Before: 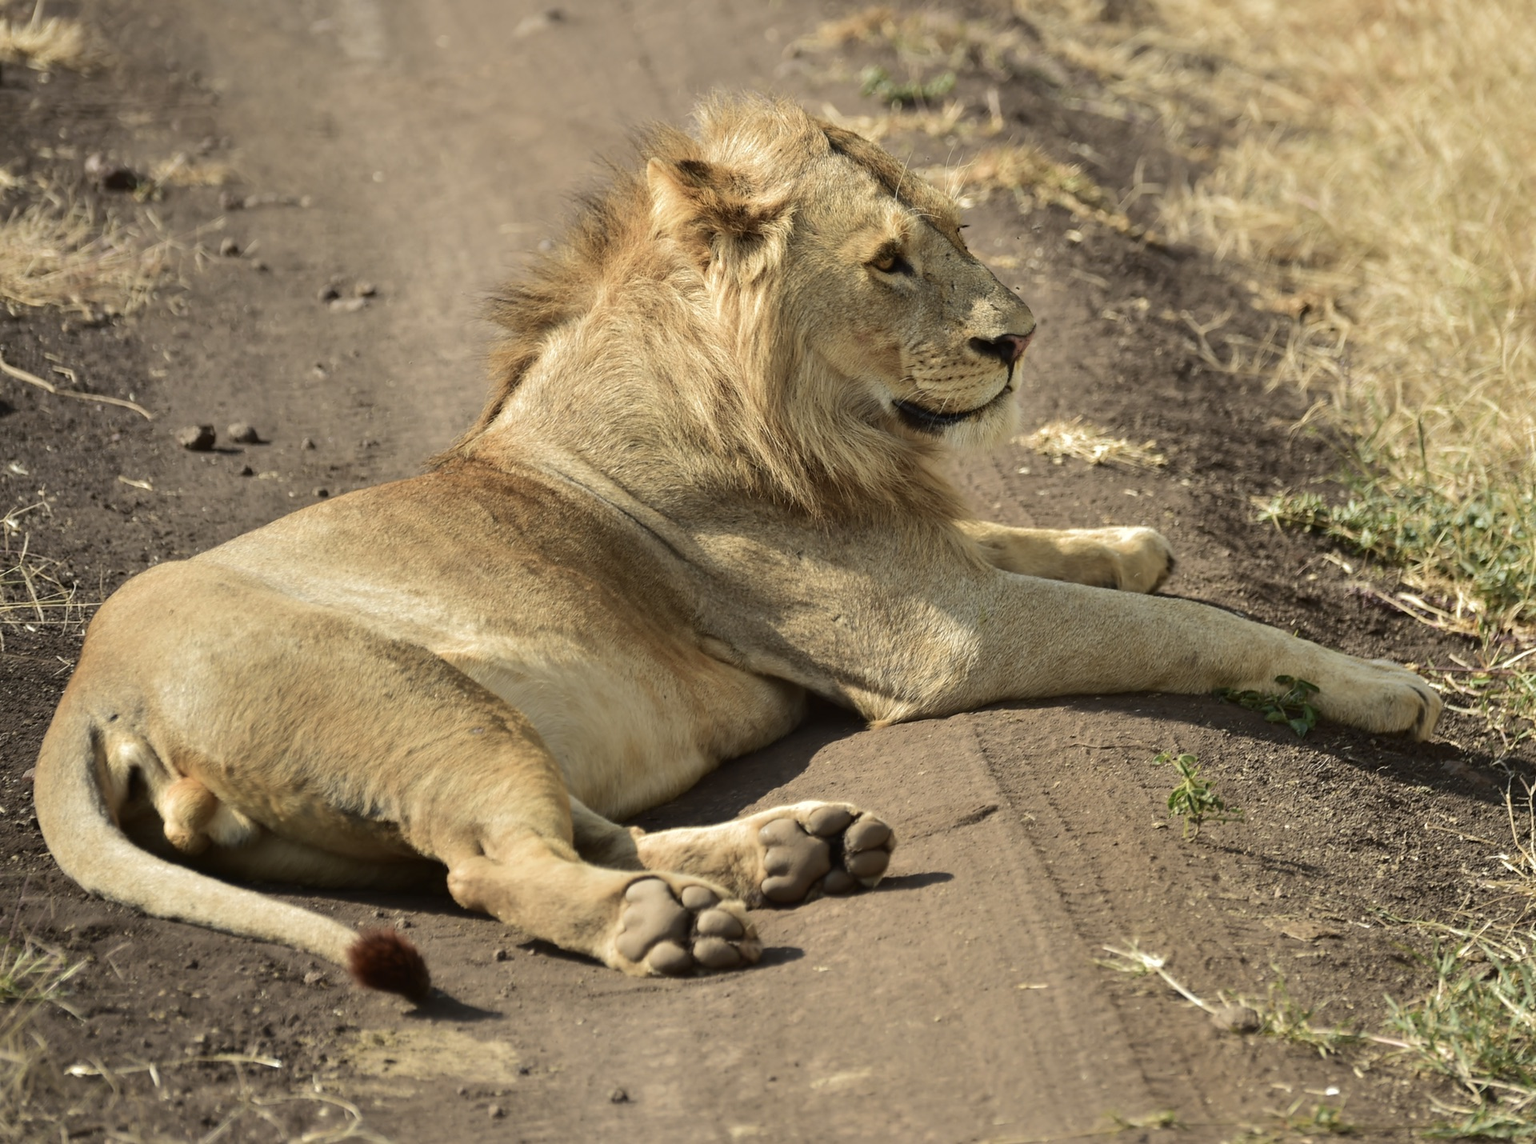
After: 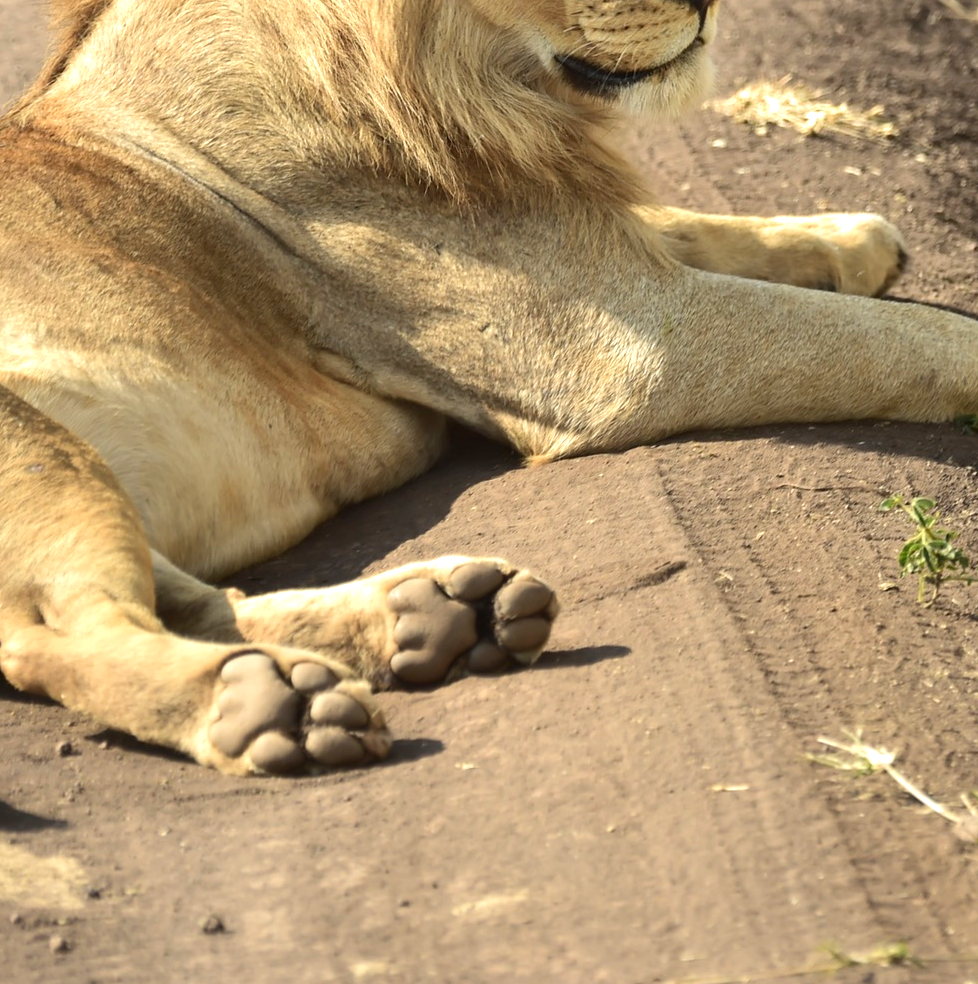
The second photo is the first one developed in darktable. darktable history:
exposure: black level correction 0, exposure 0.6 EV, compensate exposure bias true, compensate highlight preservation false
crop and rotate: left 29.237%, top 31.152%, right 19.807%
